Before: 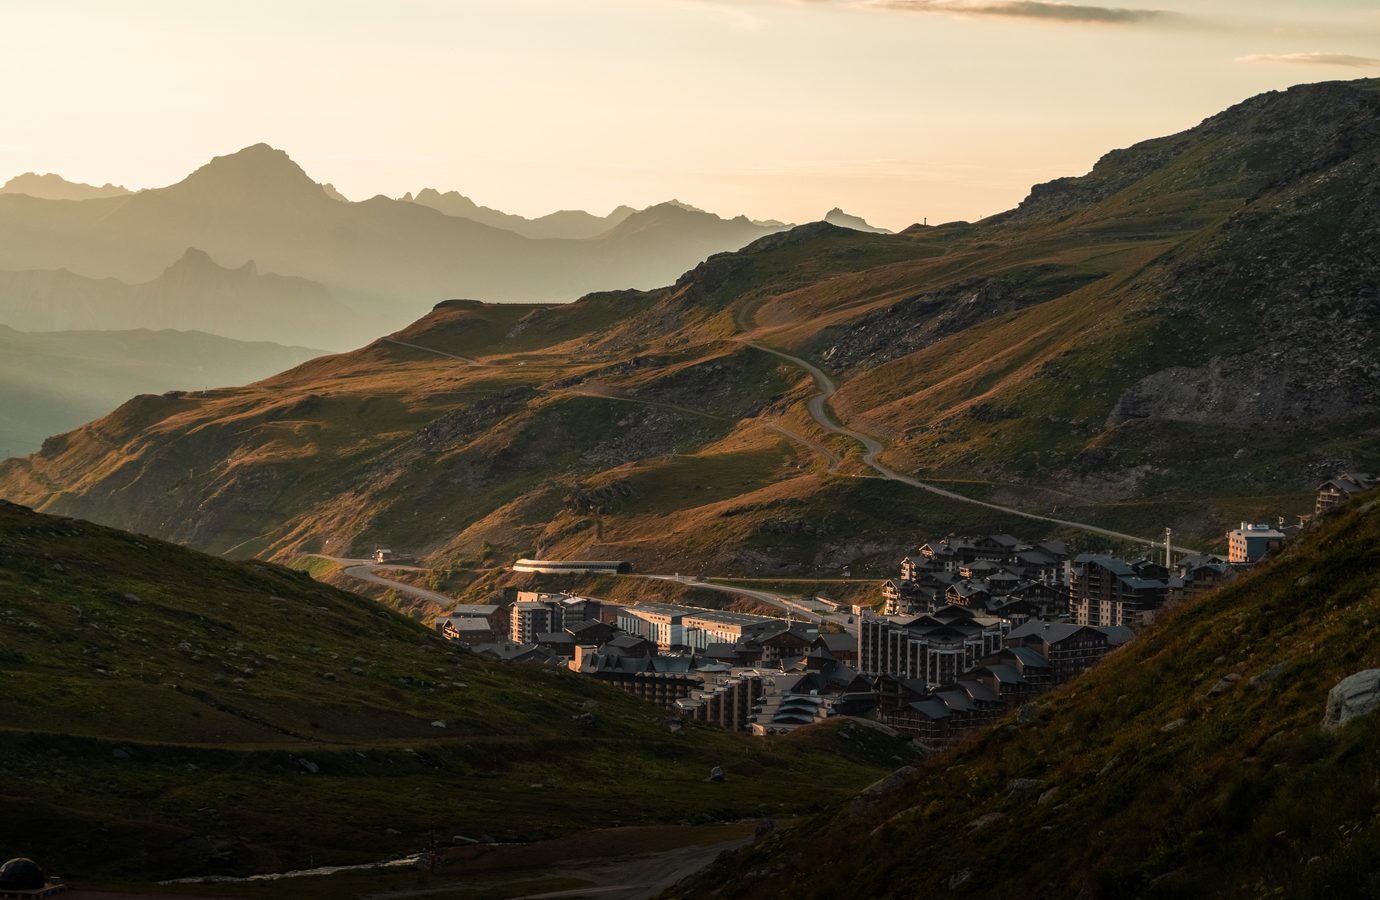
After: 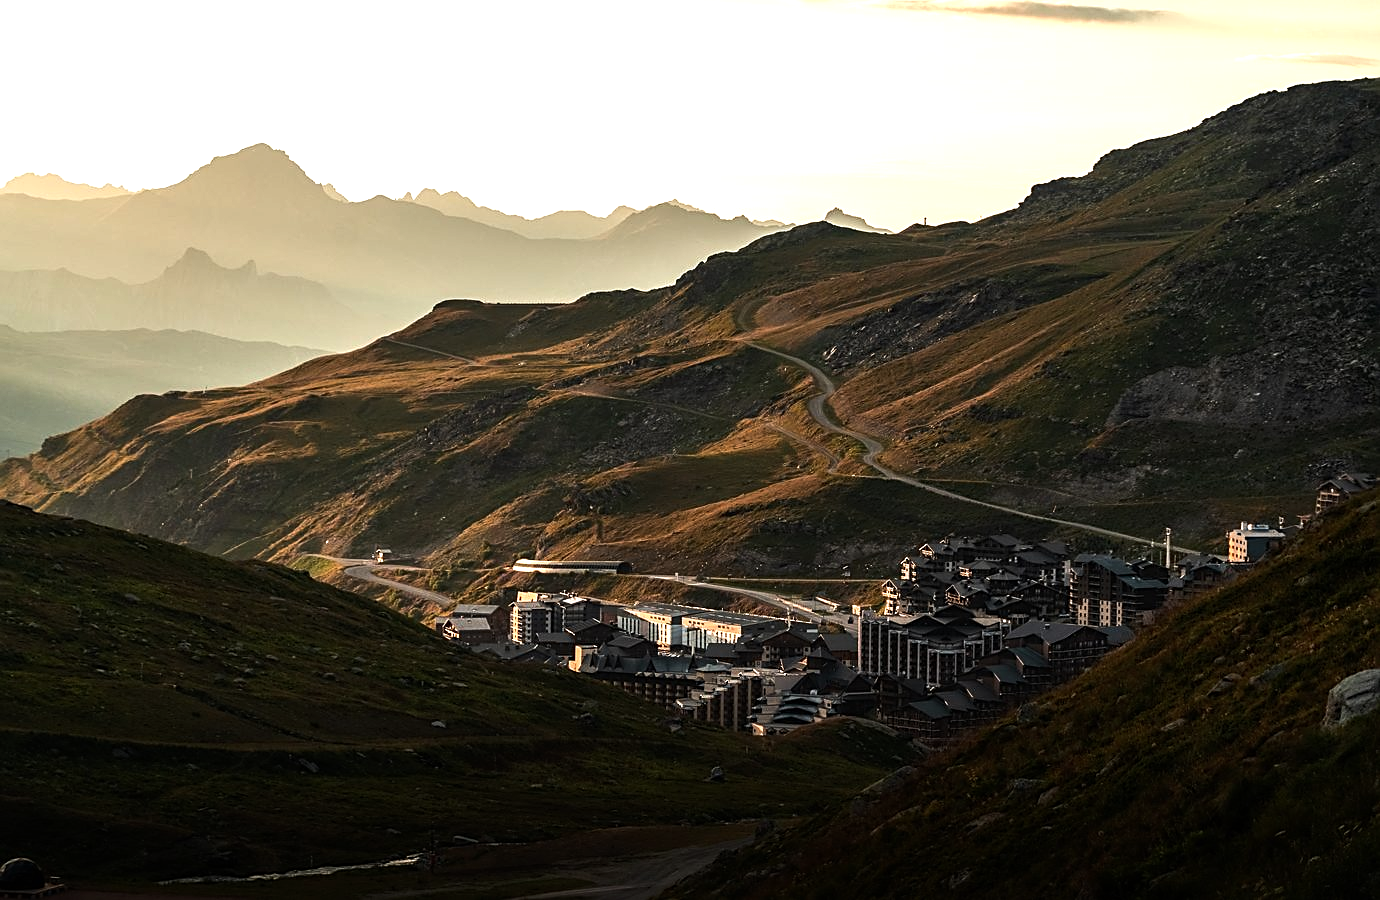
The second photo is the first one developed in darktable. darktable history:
exposure: exposure 0.191 EV, compensate highlight preservation false
sharpen: on, module defaults
tone equalizer: -8 EV -0.75 EV, -7 EV -0.7 EV, -6 EV -0.6 EV, -5 EV -0.4 EV, -3 EV 0.4 EV, -2 EV 0.6 EV, -1 EV 0.7 EV, +0 EV 0.75 EV, edges refinement/feathering 500, mask exposure compensation -1.57 EV, preserve details no
